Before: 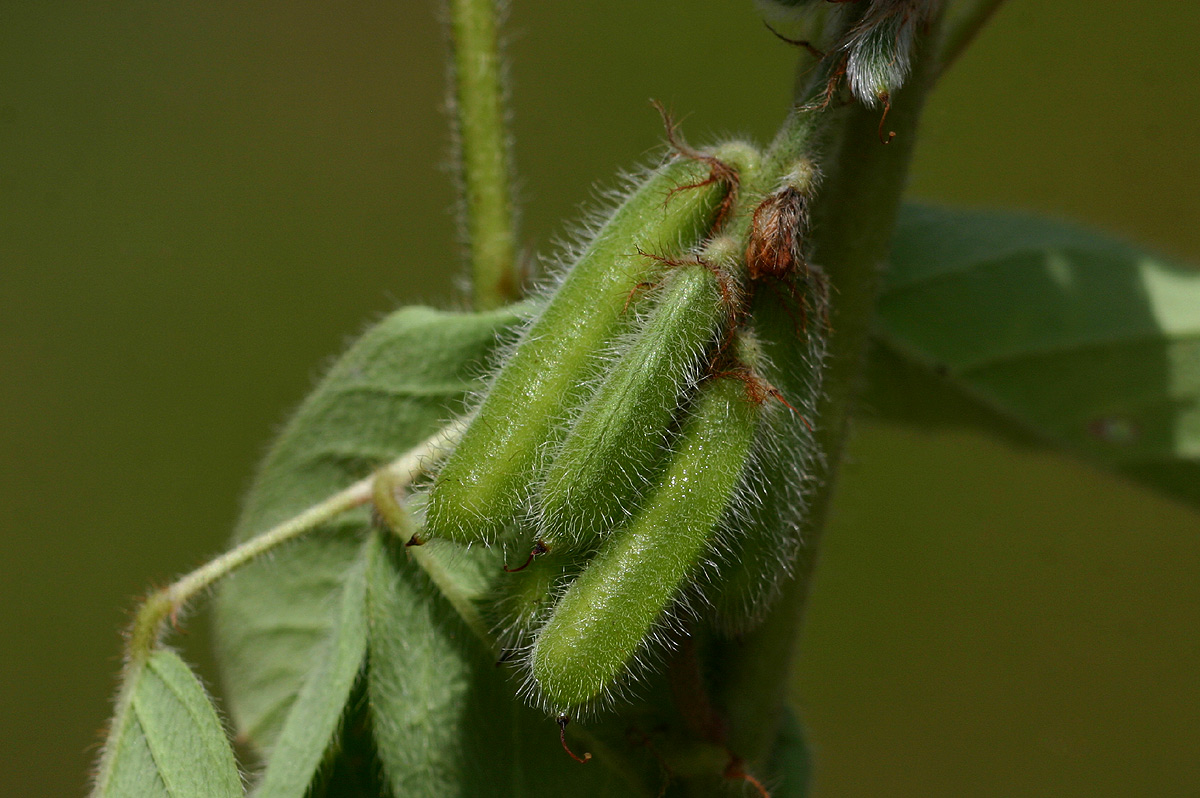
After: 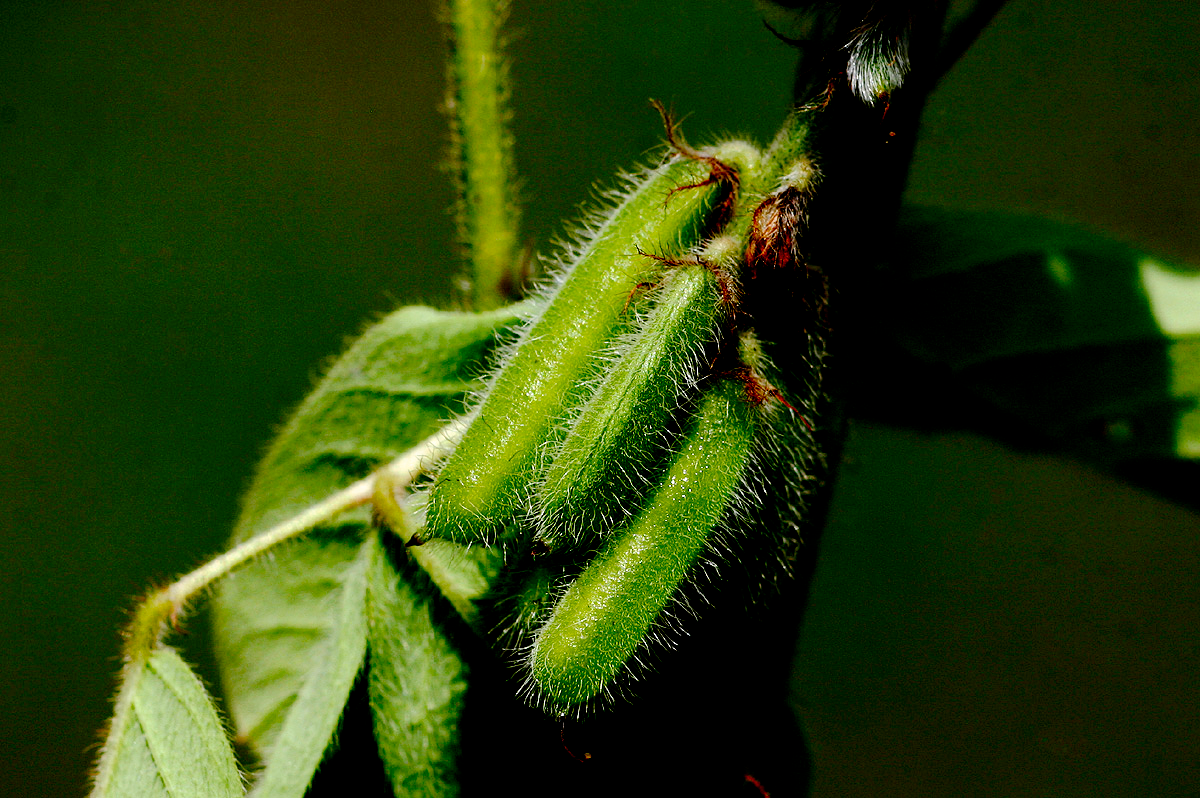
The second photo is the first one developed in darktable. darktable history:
exposure: black level correction 0.031, exposure 0.304 EV, compensate highlight preservation false
tone curve: curves: ch0 [(0, 0) (0.003, 0) (0.011, 0.001) (0.025, 0.001) (0.044, 0.003) (0.069, 0.009) (0.1, 0.018) (0.136, 0.032) (0.177, 0.074) (0.224, 0.13) (0.277, 0.218) (0.335, 0.321) (0.399, 0.425) (0.468, 0.523) (0.543, 0.617) (0.623, 0.708) (0.709, 0.789) (0.801, 0.873) (0.898, 0.967) (1, 1)], preserve colors none
